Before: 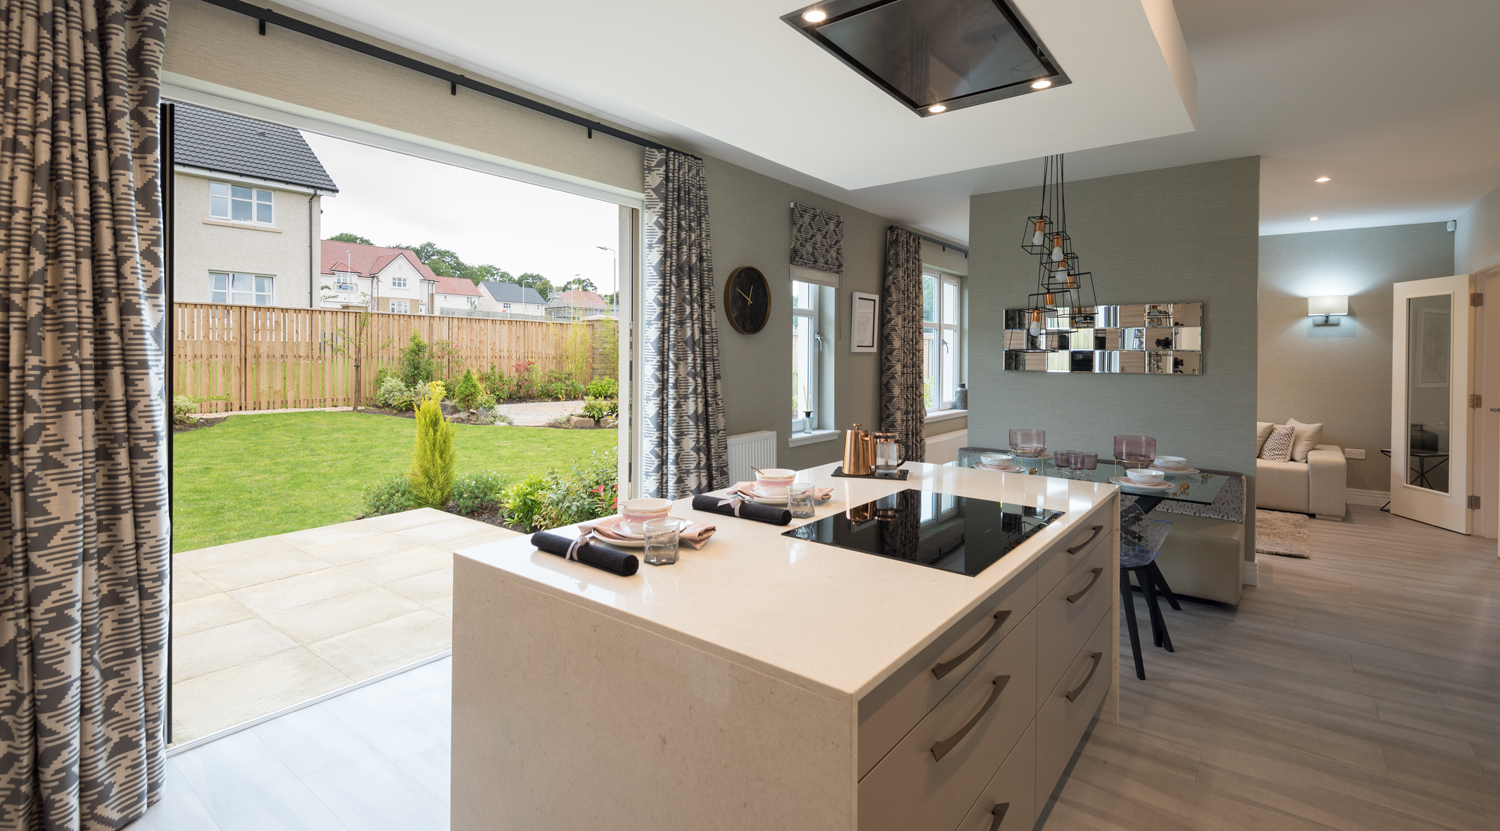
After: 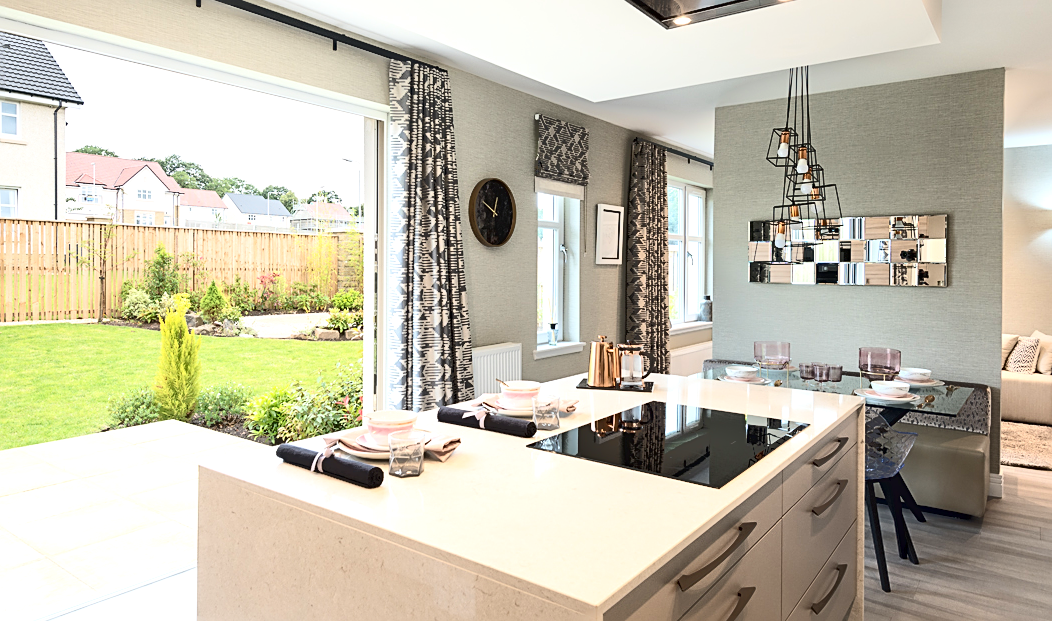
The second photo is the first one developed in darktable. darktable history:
sharpen: on, module defaults
exposure: exposure 1.001 EV, compensate highlight preservation false
contrast brightness saturation: contrast 0.287
tone equalizer: -7 EV -0.625 EV, -6 EV 0.964 EV, -5 EV -0.472 EV, -4 EV 0.4 EV, -3 EV 0.441 EV, -2 EV 0.123 EV, -1 EV -0.127 EV, +0 EV -0.403 EV
crop and rotate: left 17.037%, top 10.636%, right 12.83%, bottom 14.627%
